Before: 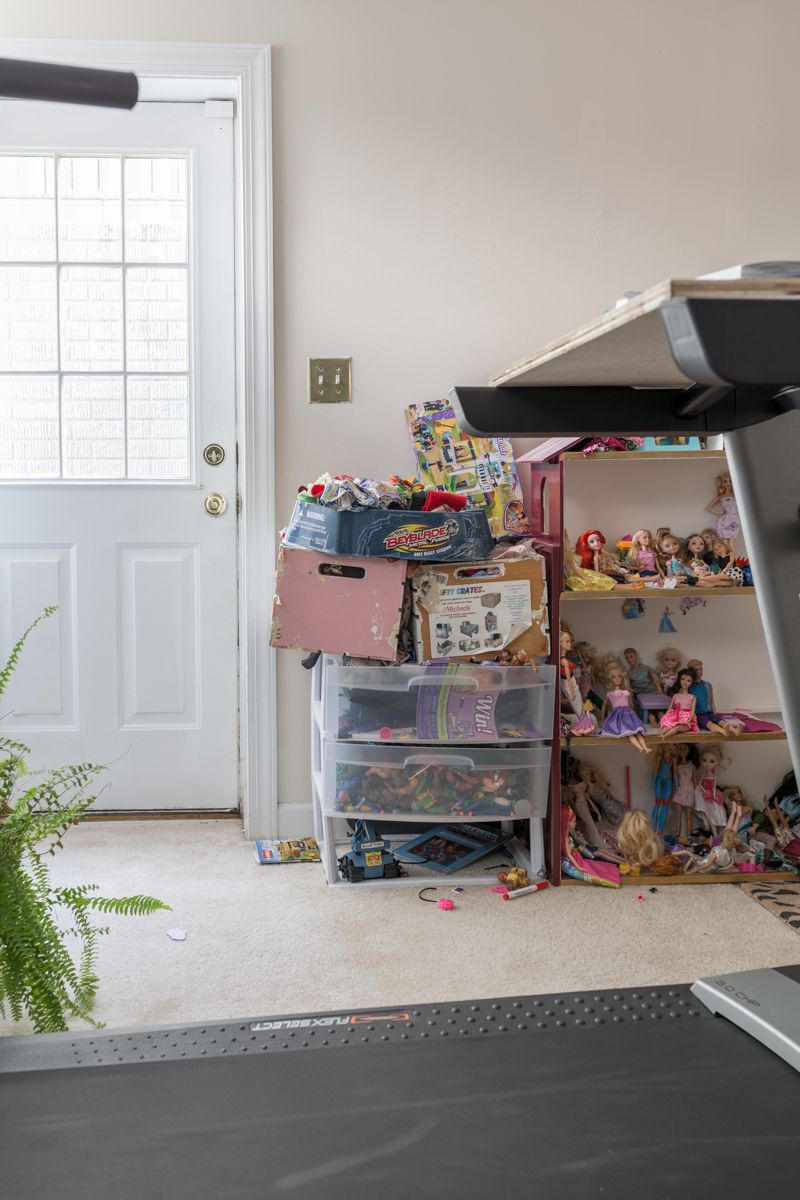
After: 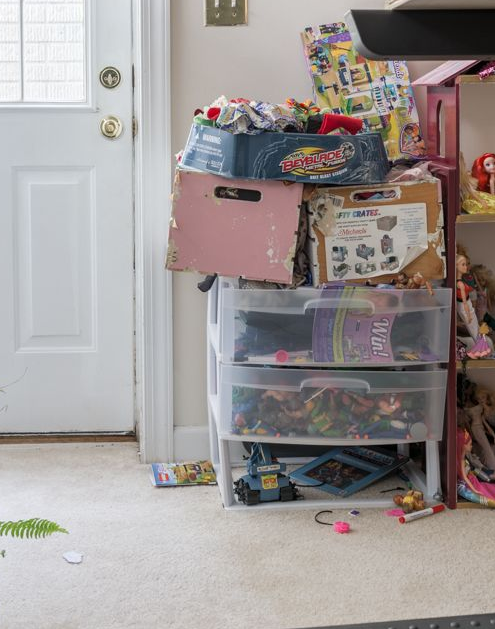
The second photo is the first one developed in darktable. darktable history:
crop: left 13.095%, top 31.468%, right 24.729%, bottom 16.102%
